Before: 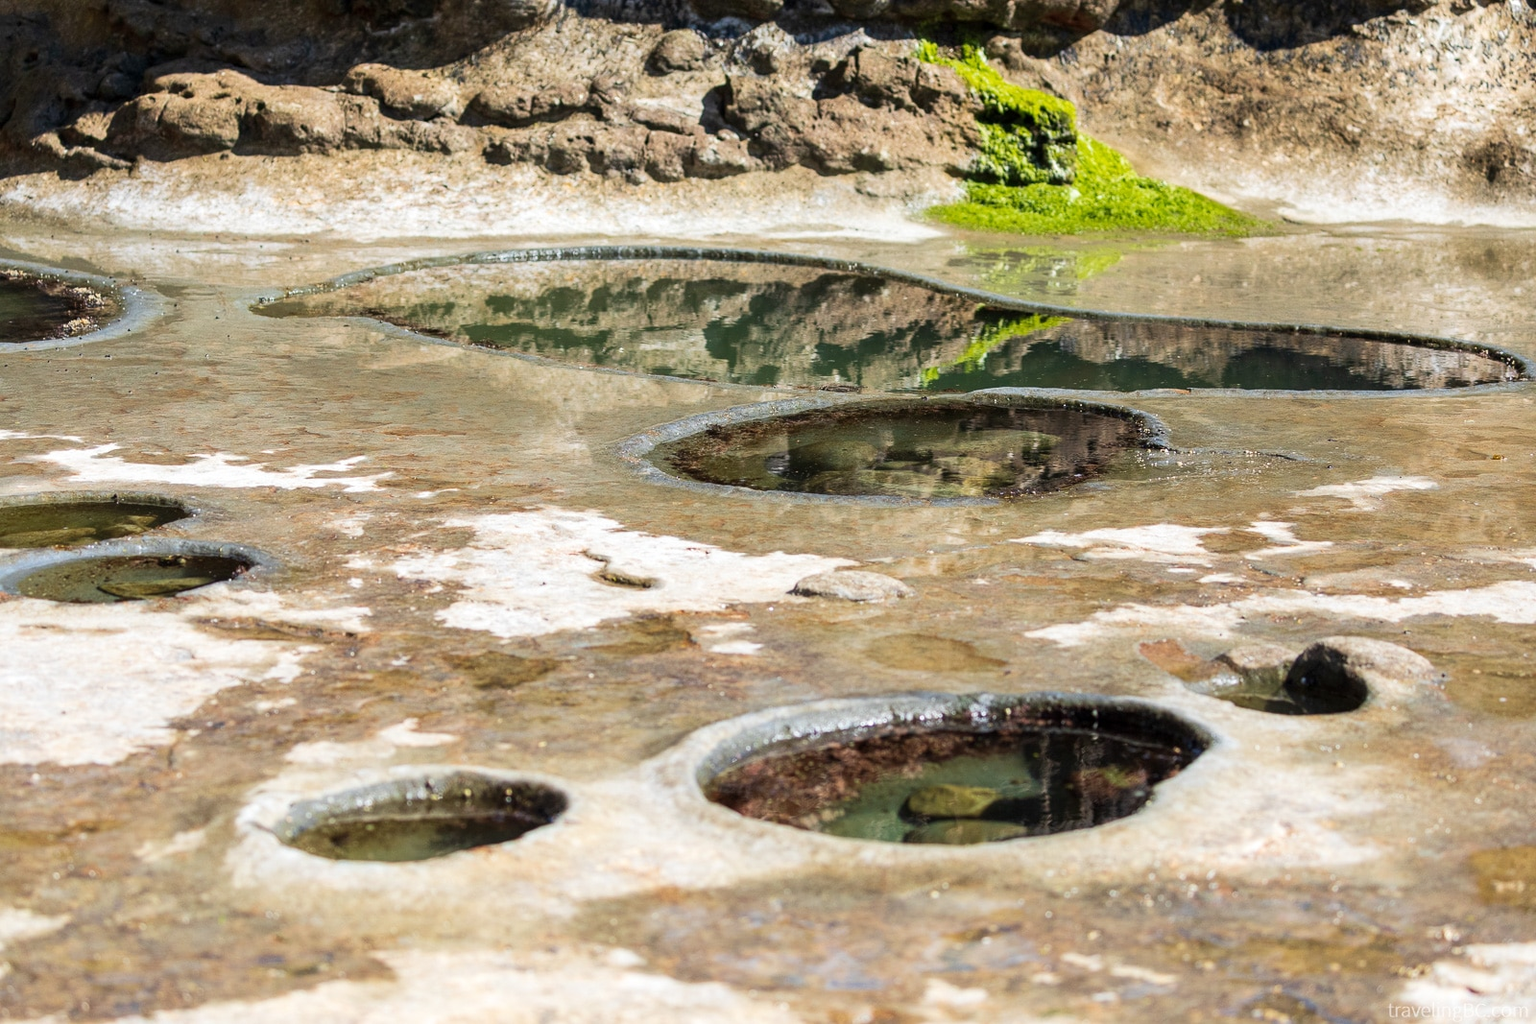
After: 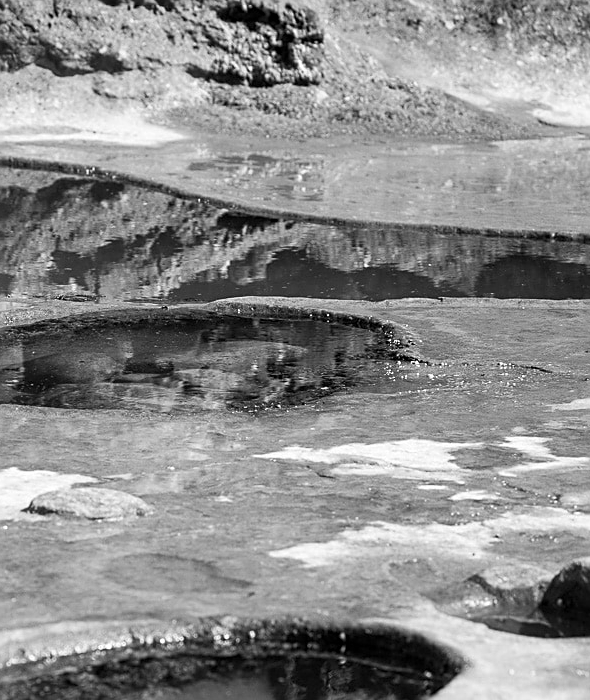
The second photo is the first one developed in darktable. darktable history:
sharpen: on, module defaults
crop and rotate: left 49.936%, top 10.094%, right 13.136%, bottom 24.256%
color balance rgb: perceptual saturation grading › global saturation 34.05%, global vibrance 5.56%
monochrome: on, module defaults
